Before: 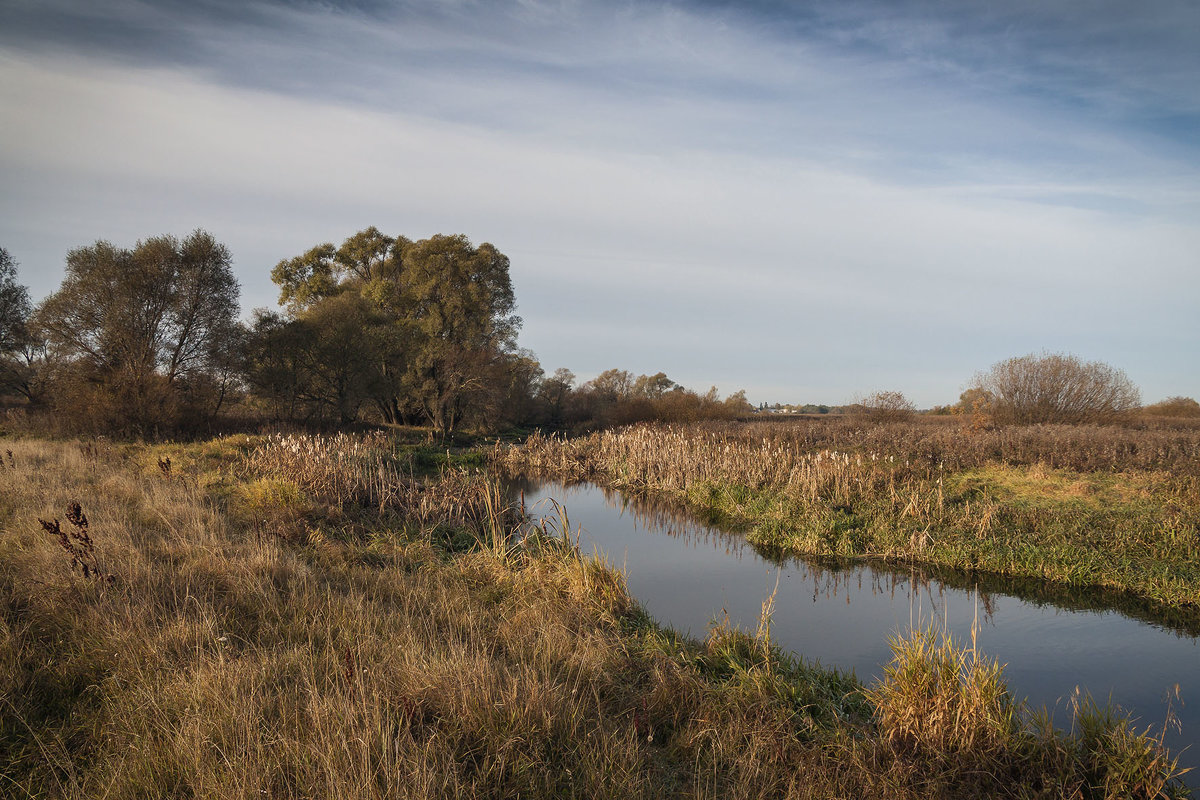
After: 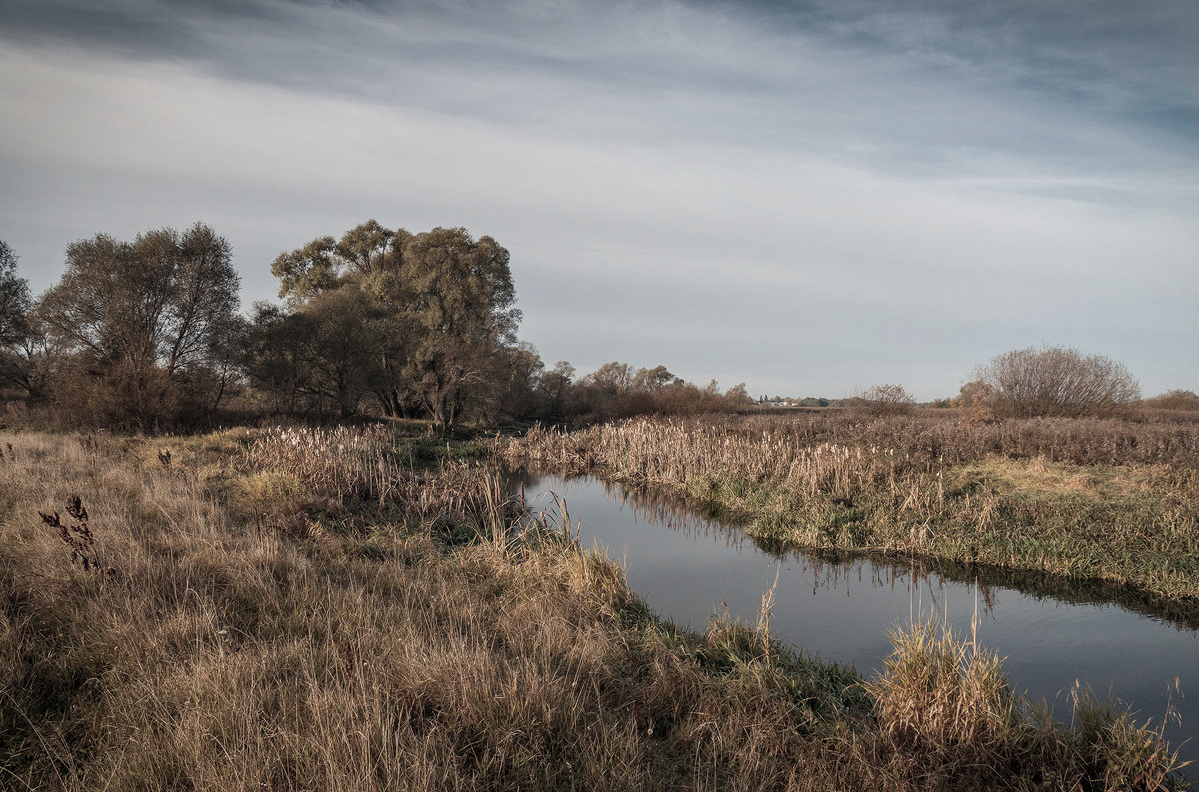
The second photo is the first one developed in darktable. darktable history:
color zones: curves: ch1 [(0, 0.292) (0.001, 0.292) (0.2, 0.264) (0.4, 0.248) (0.6, 0.248) (0.8, 0.264) (0.999, 0.292) (1, 0.292)]
local contrast: detail 109%
crop: top 0.993%, right 0.002%
